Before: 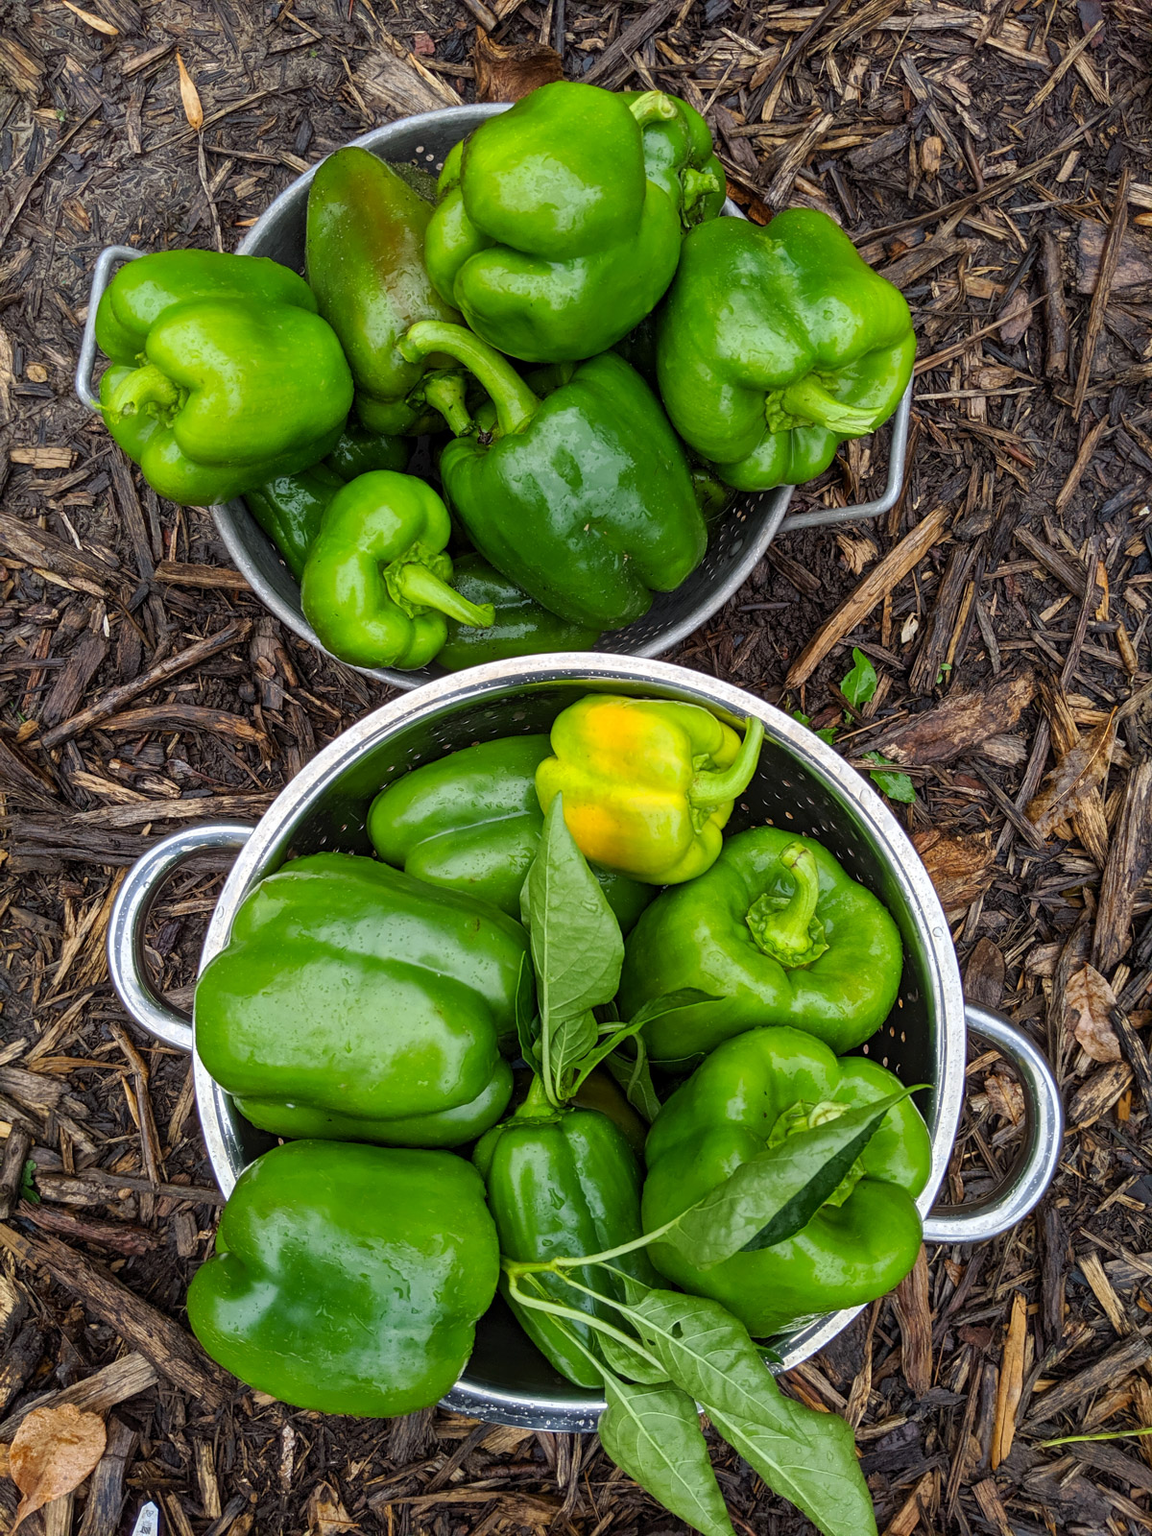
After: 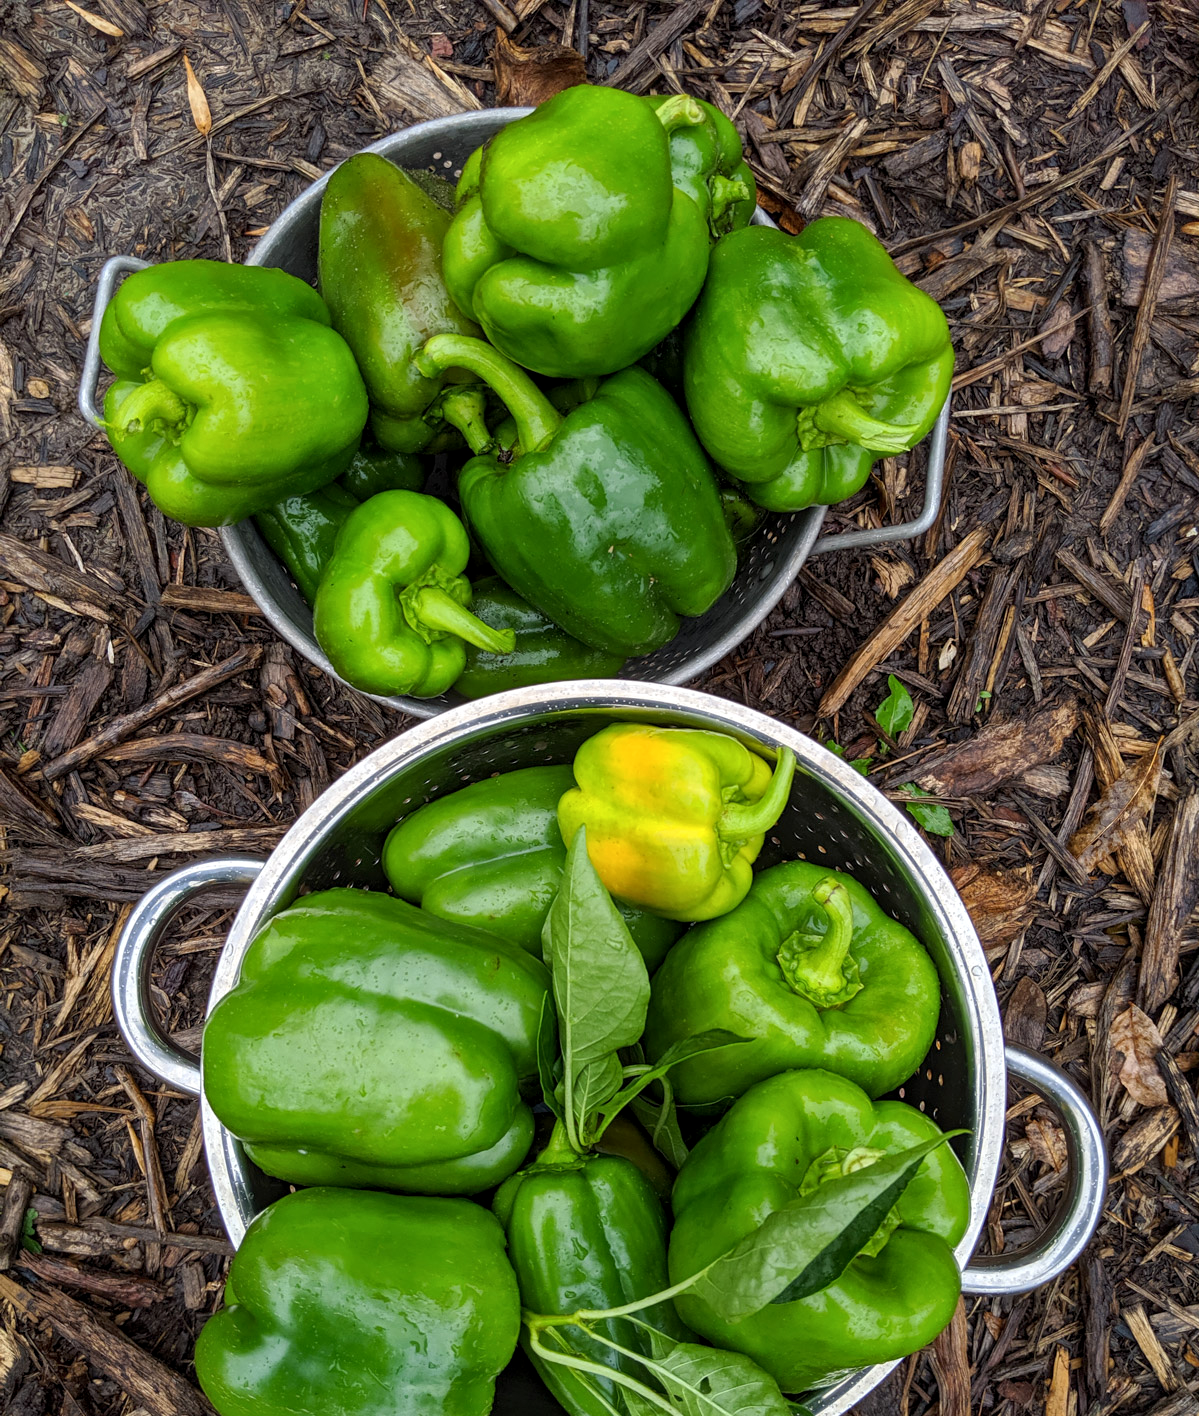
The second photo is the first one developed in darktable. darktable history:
crop and rotate: top 0%, bottom 11.49%
local contrast: highlights 100%, shadows 100%, detail 120%, midtone range 0.2
